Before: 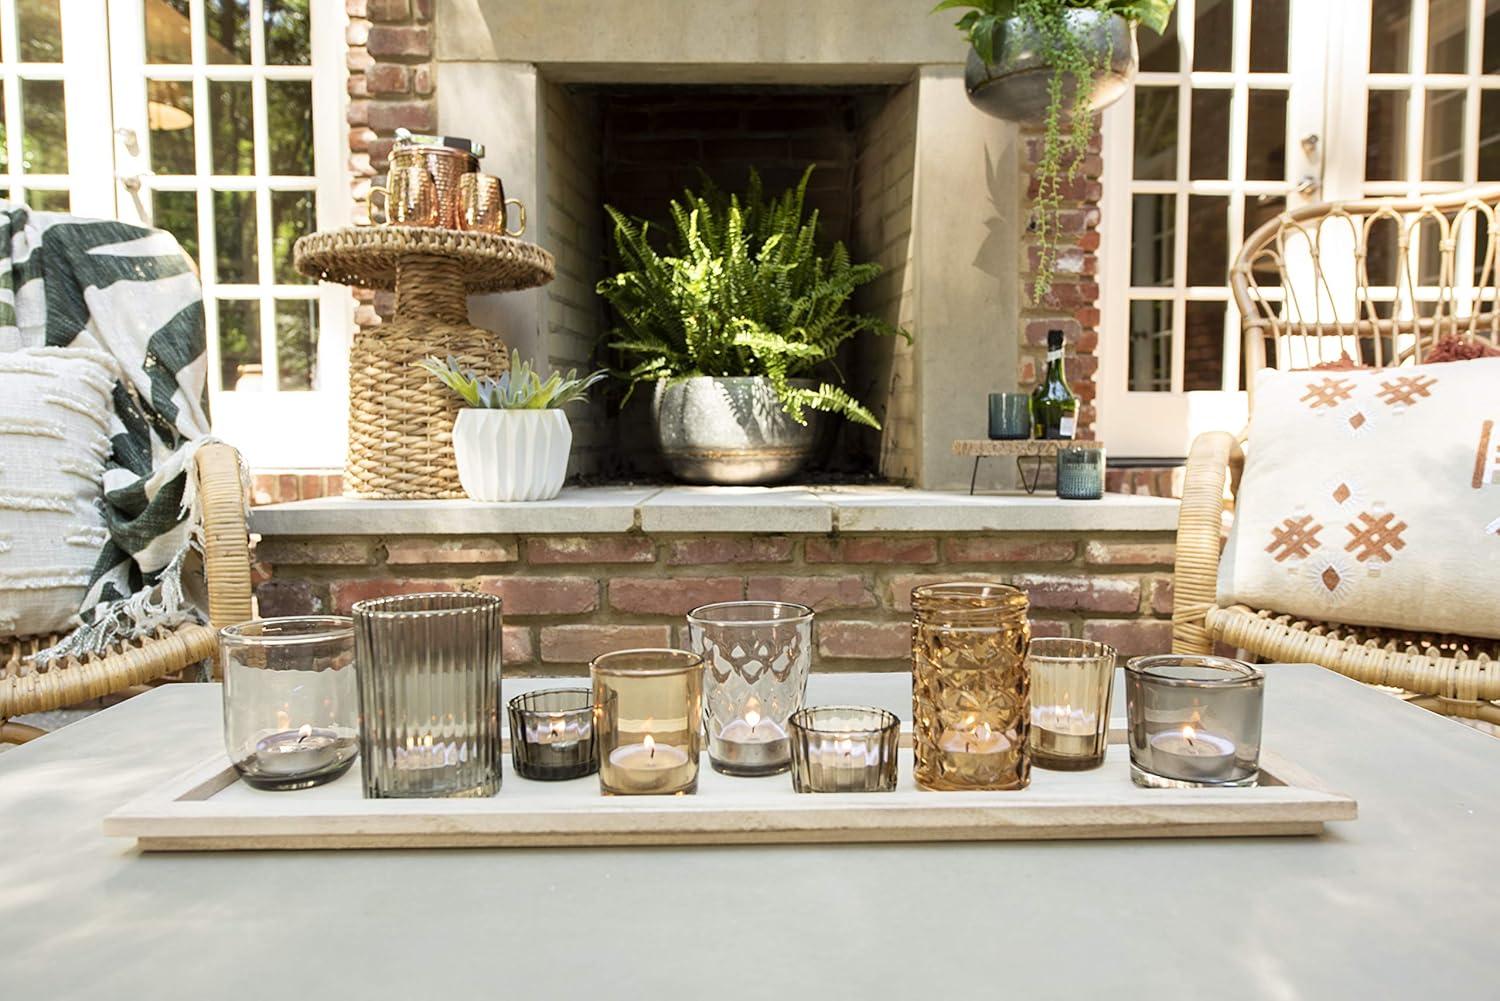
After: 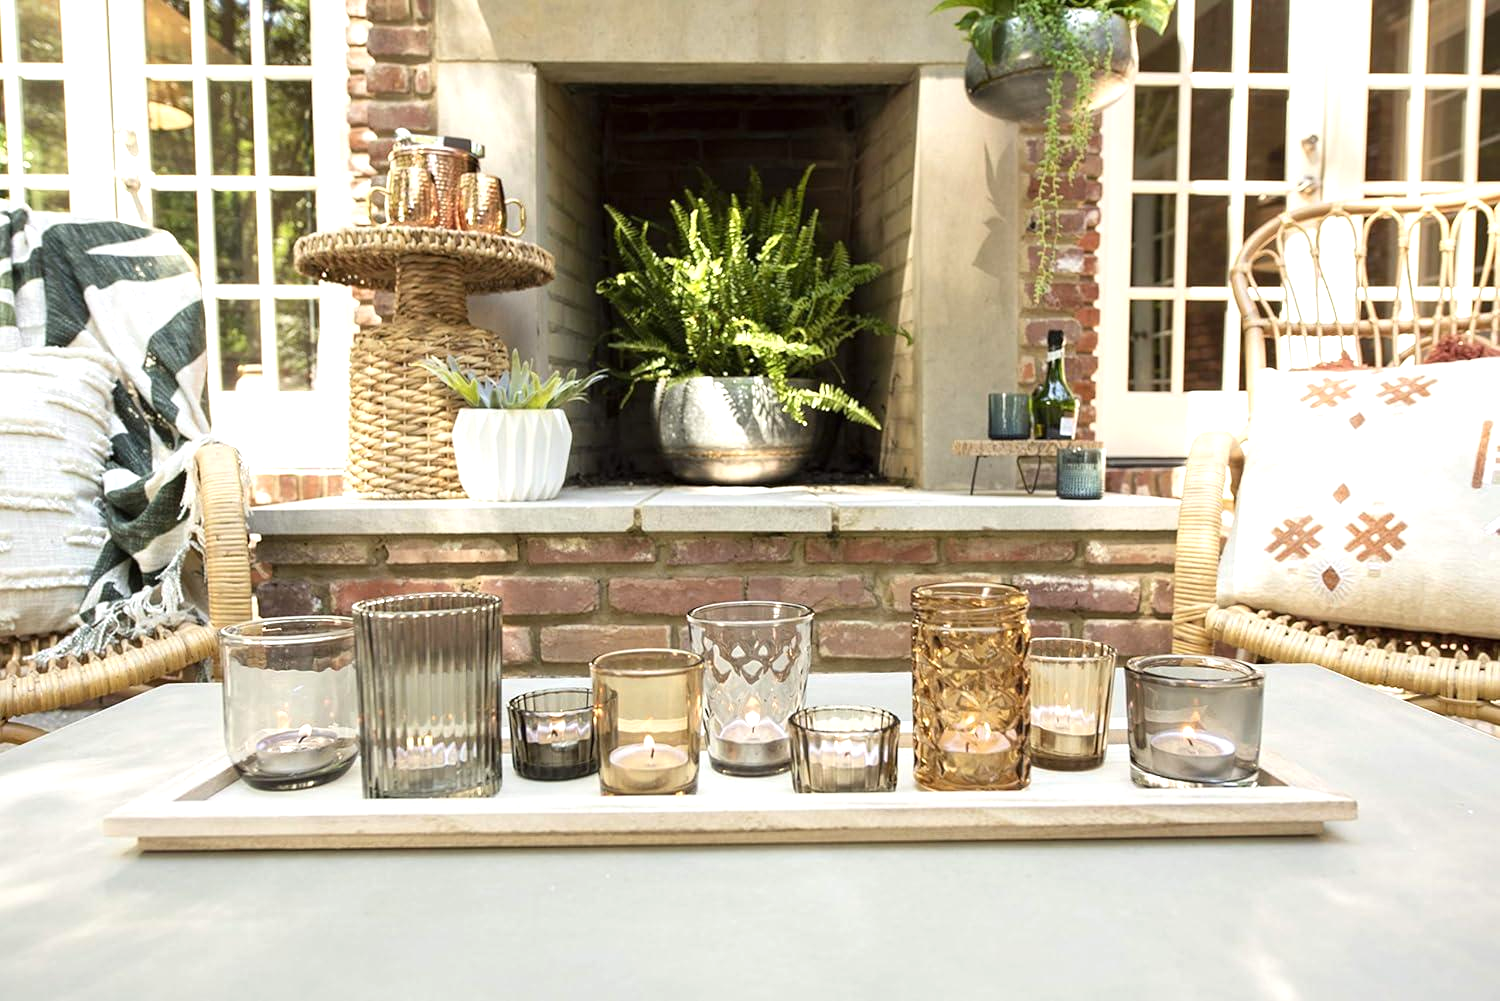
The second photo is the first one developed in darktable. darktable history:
exposure: black level correction 0, exposure 0.398 EV, compensate highlight preservation false
